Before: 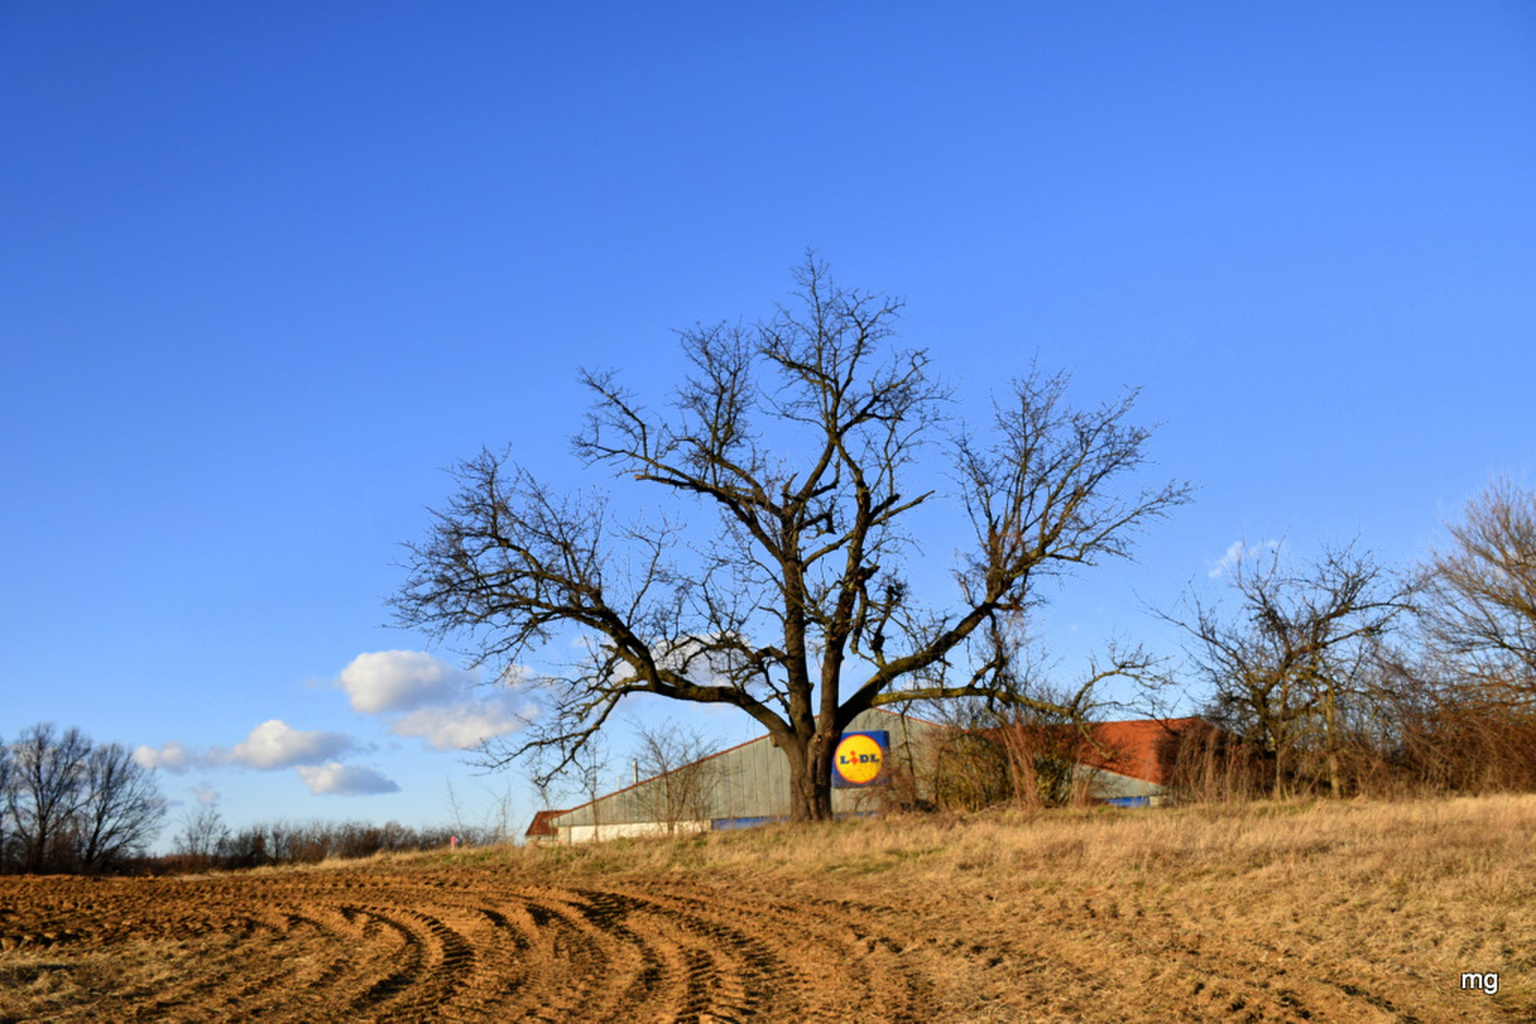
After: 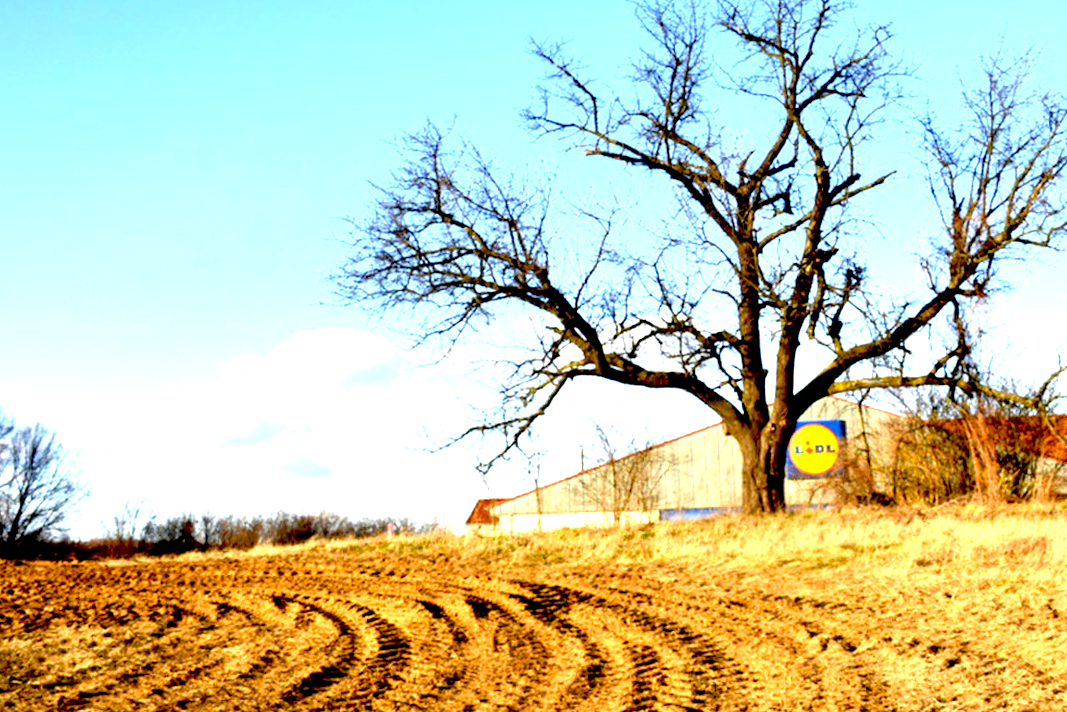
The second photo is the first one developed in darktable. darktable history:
exposure: black level correction 0.016, exposure 1.774 EV, compensate highlight preservation false
crop and rotate: angle -0.82°, left 3.85%, top 31.828%, right 27.992%
